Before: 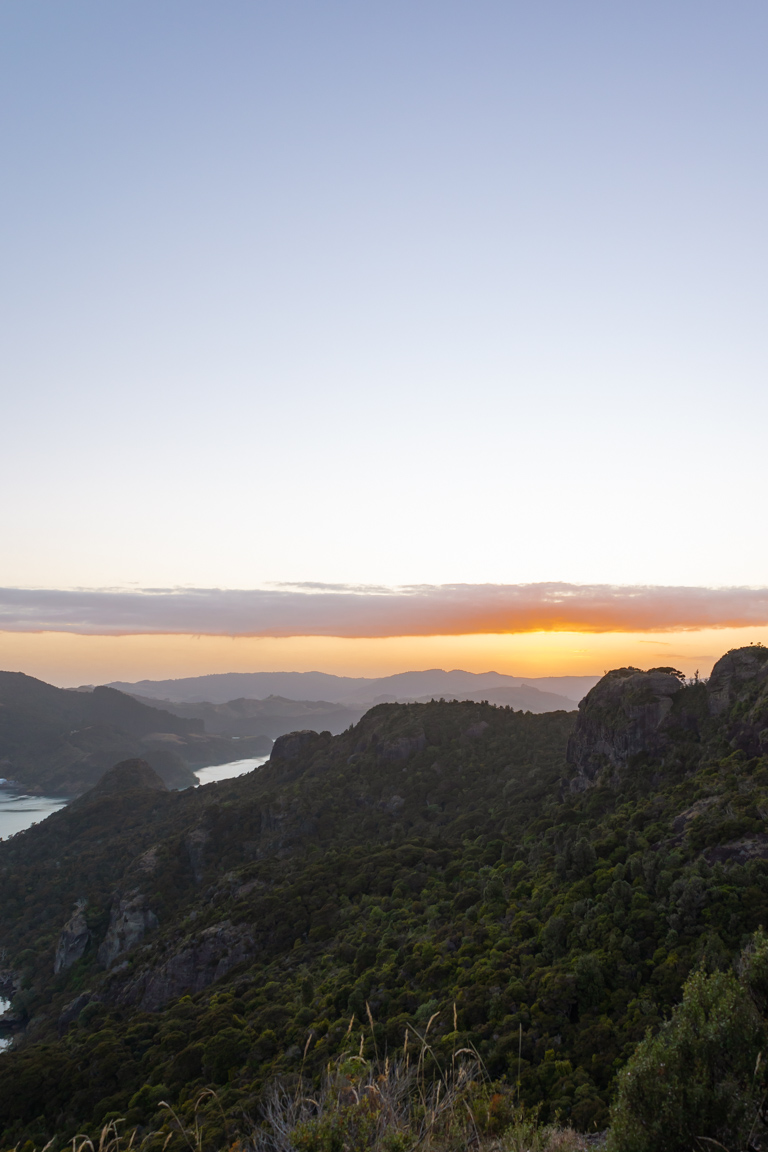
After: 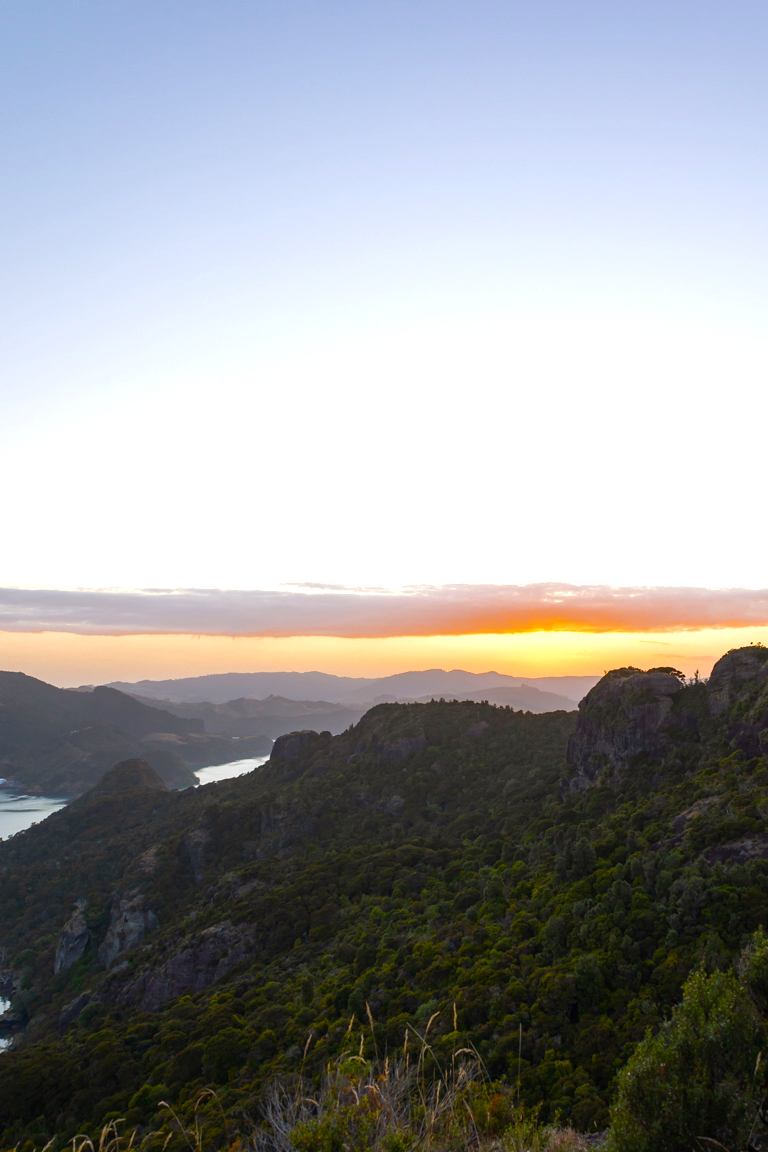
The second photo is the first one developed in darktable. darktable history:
color balance rgb: perceptual saturation grading › global saturation 24.213%, perceptual saturation grading › highlights -23.806%, perceptual saturation grading › mid-tones 23.916%, perceptual saturation grading › shadows 39.211%, perceptual brilliance grading › highlights 11.26%
